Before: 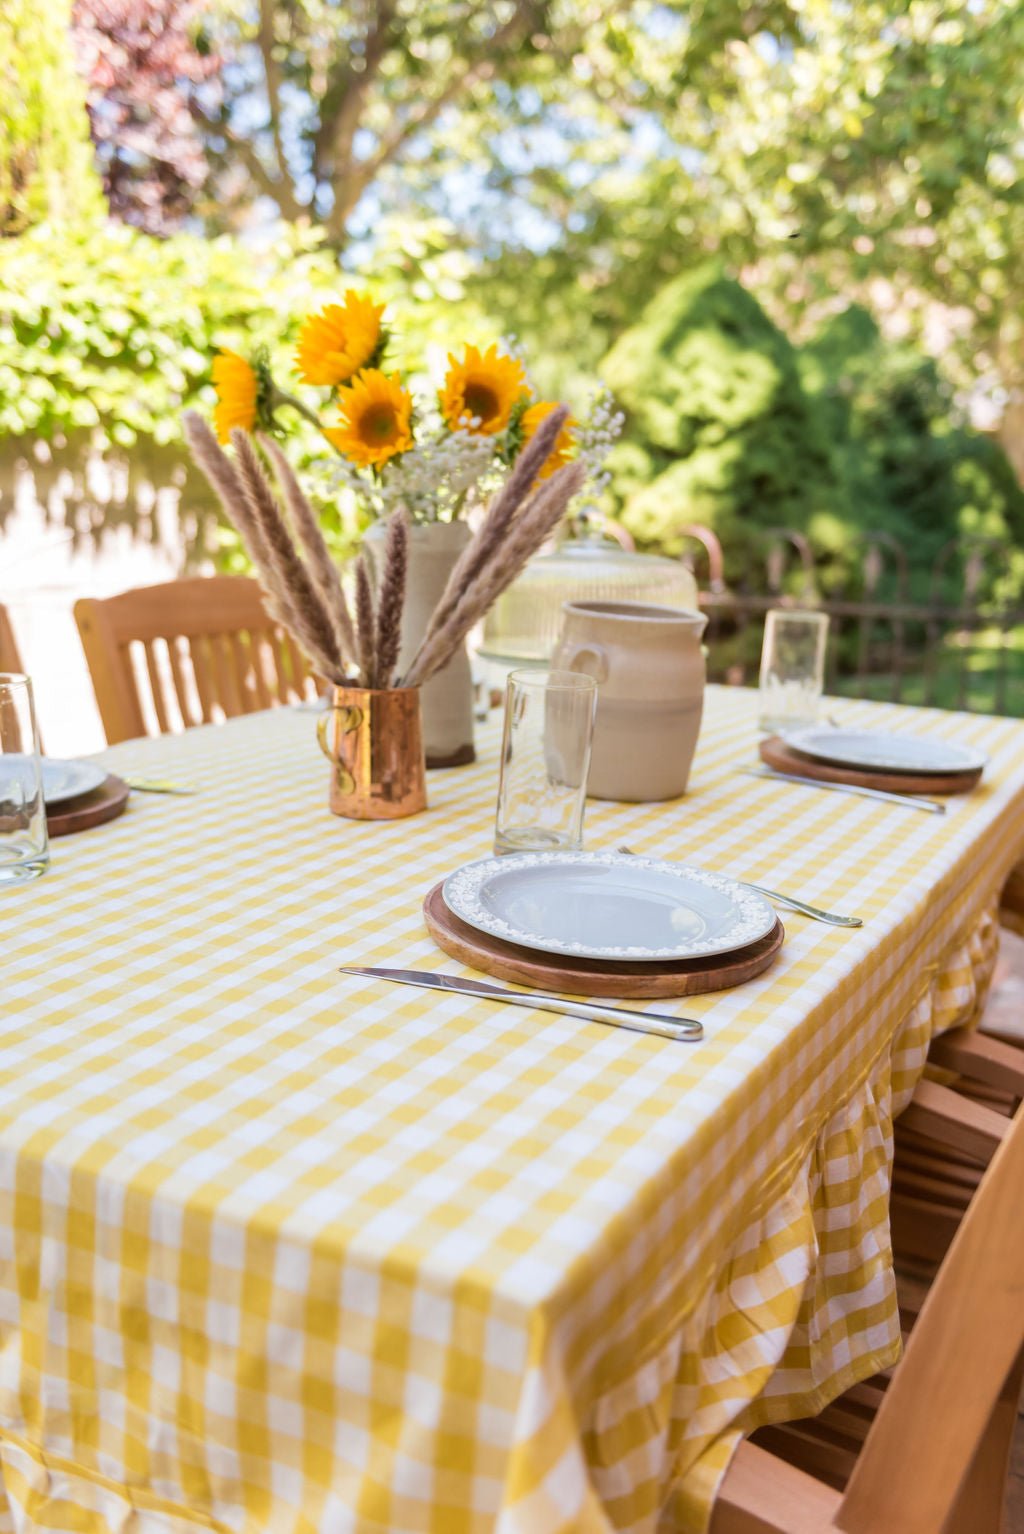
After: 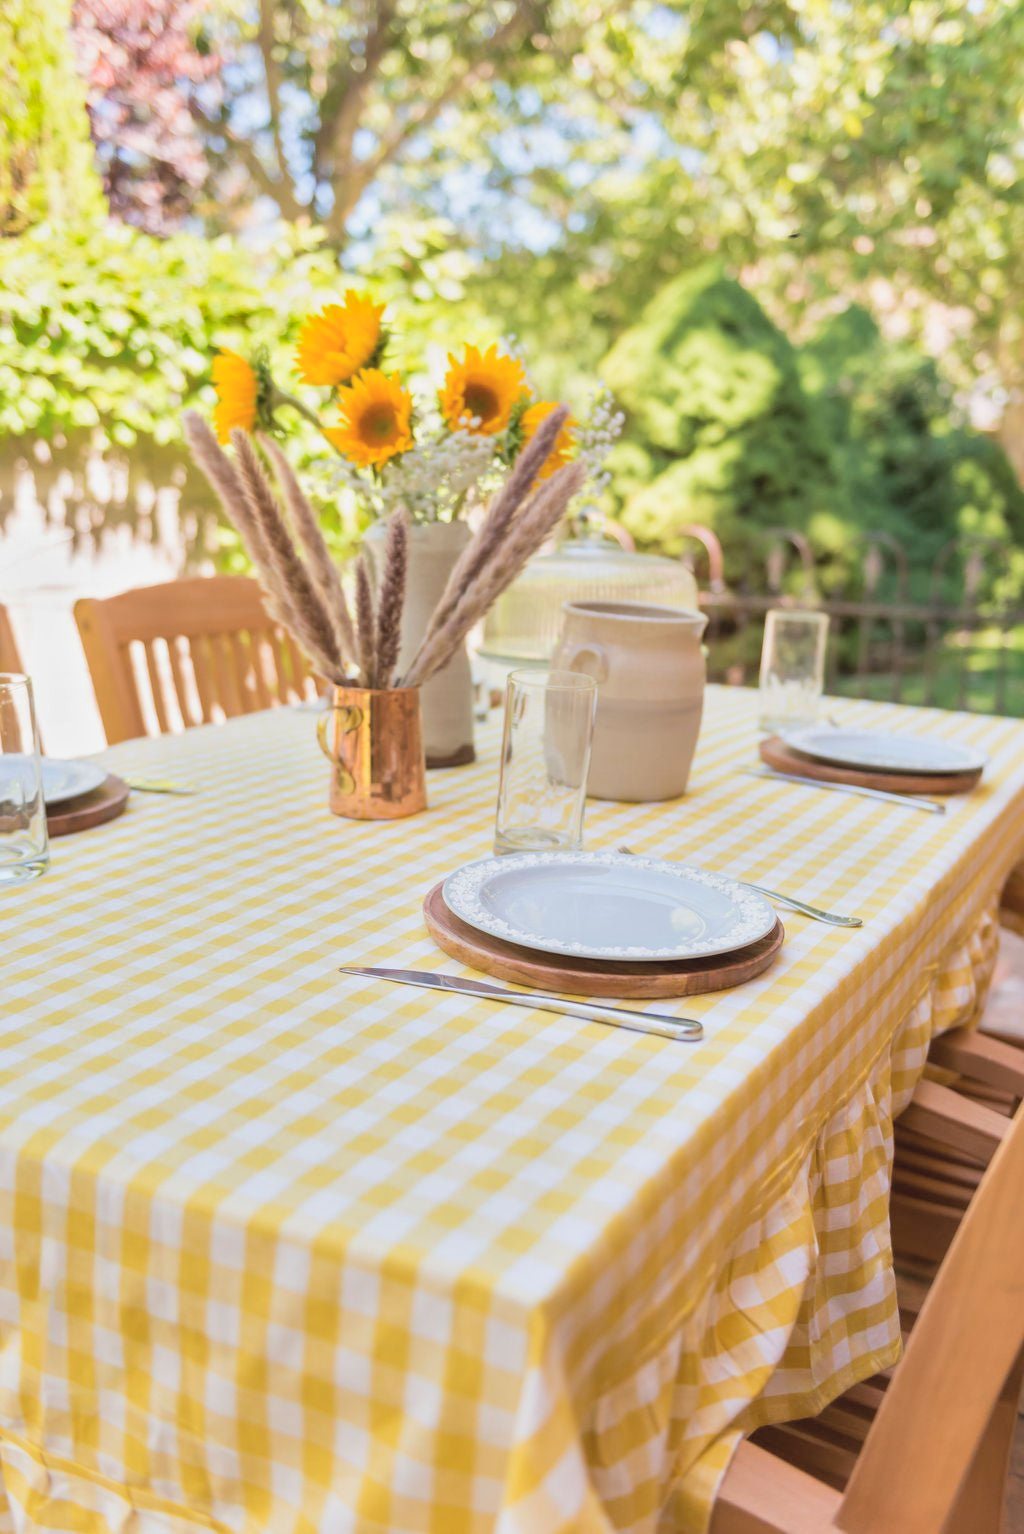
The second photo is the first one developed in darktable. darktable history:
contrast brightness saturation: brightness 0.17
shadows and highlights: radius 25.35, white point adjustment -5.3, compress 82.46%, soften with gaussian
